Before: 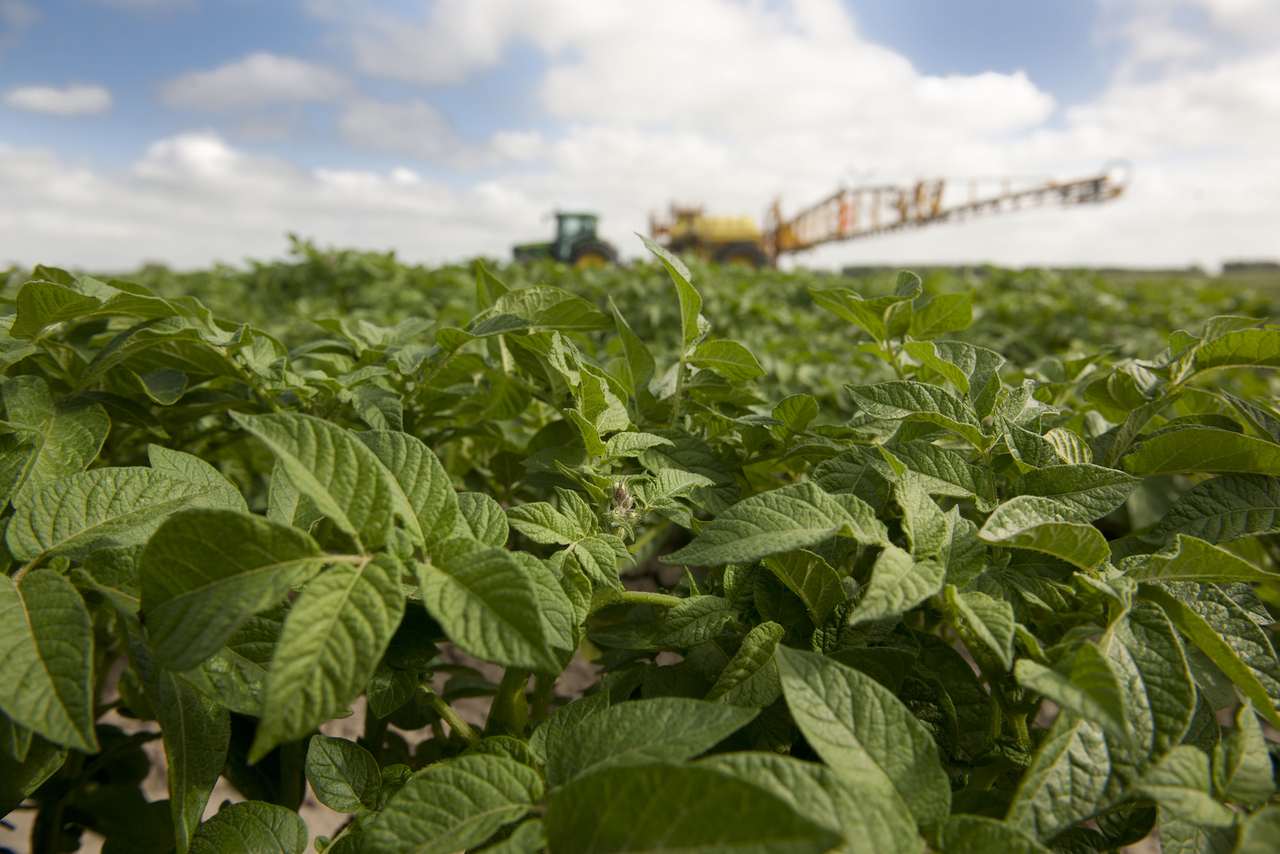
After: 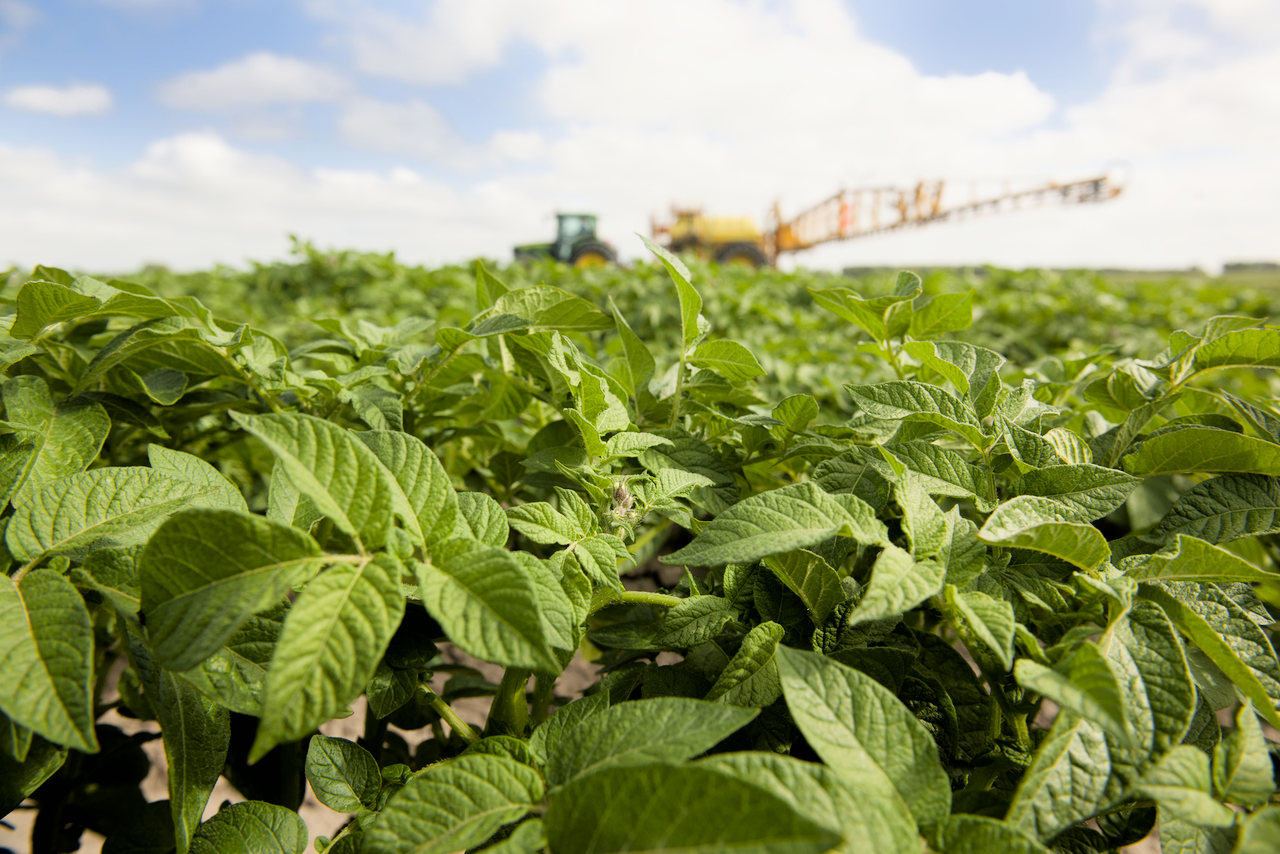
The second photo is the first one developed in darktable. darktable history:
filmic rgb: black relative exposure -5 EV, hardness 2.88, contrast 1.1
exposure: black level correction 0, exposure 1 EV, compensate exposure bias true, compensate highlight preservation false
color correction: saturation 1.11
